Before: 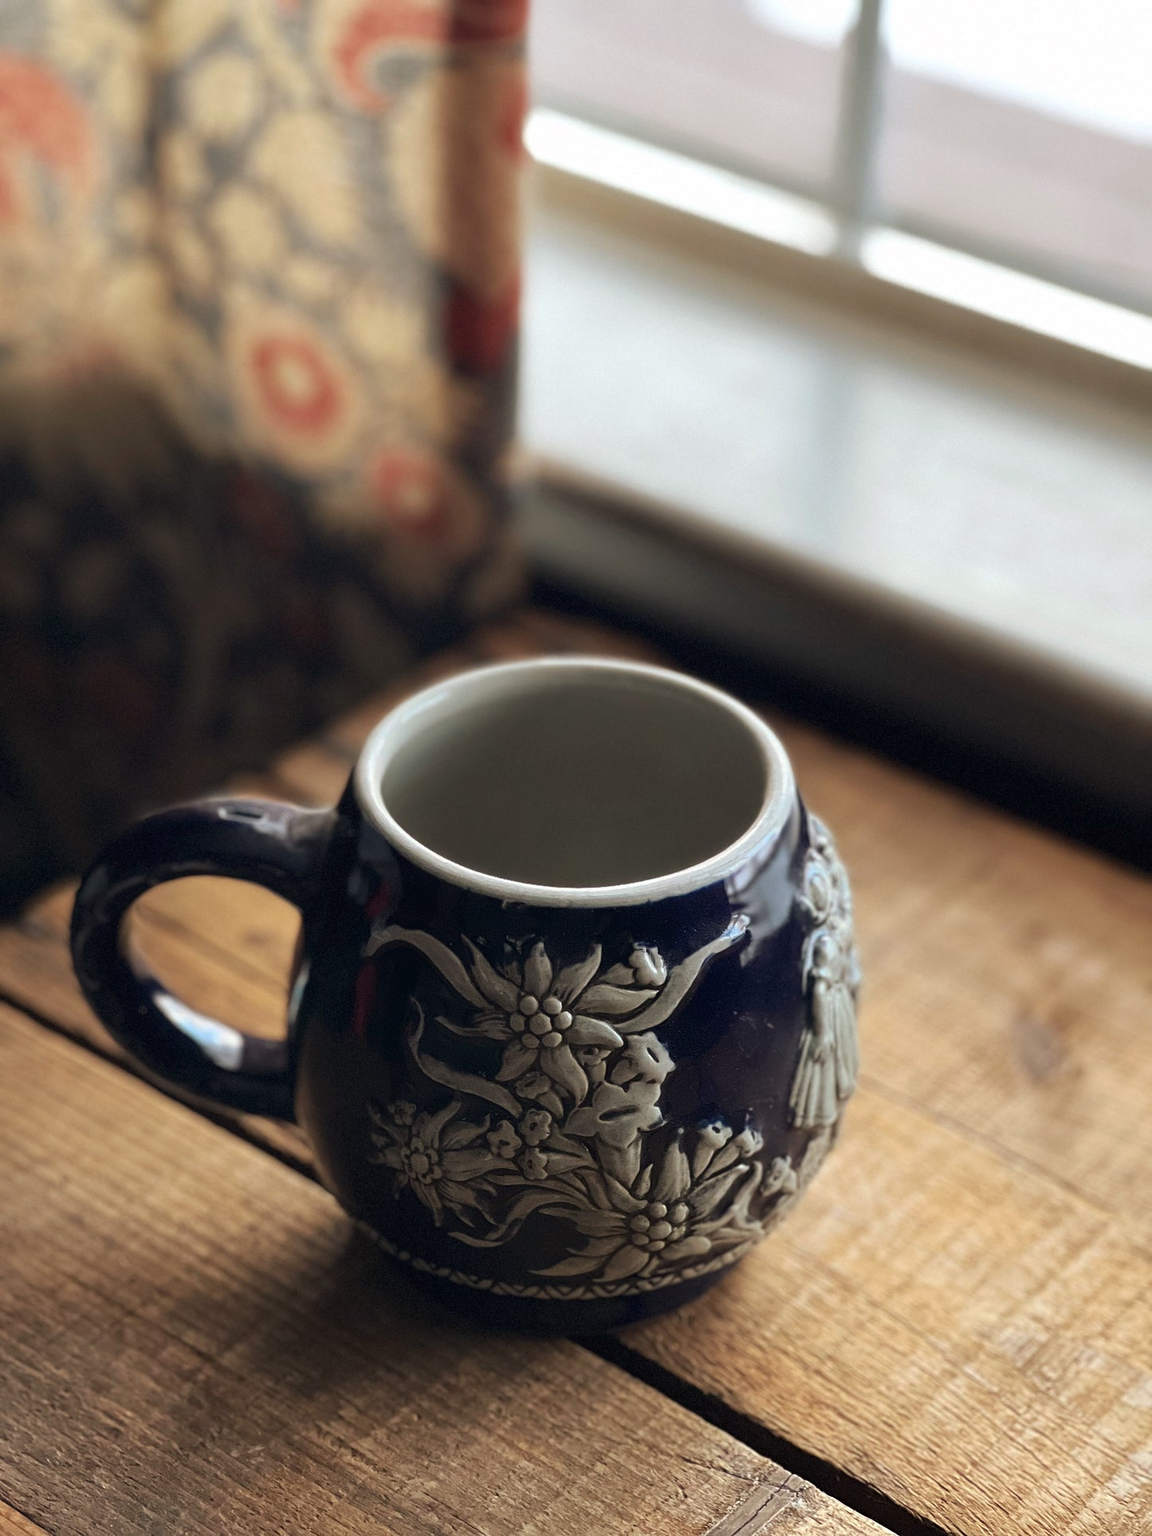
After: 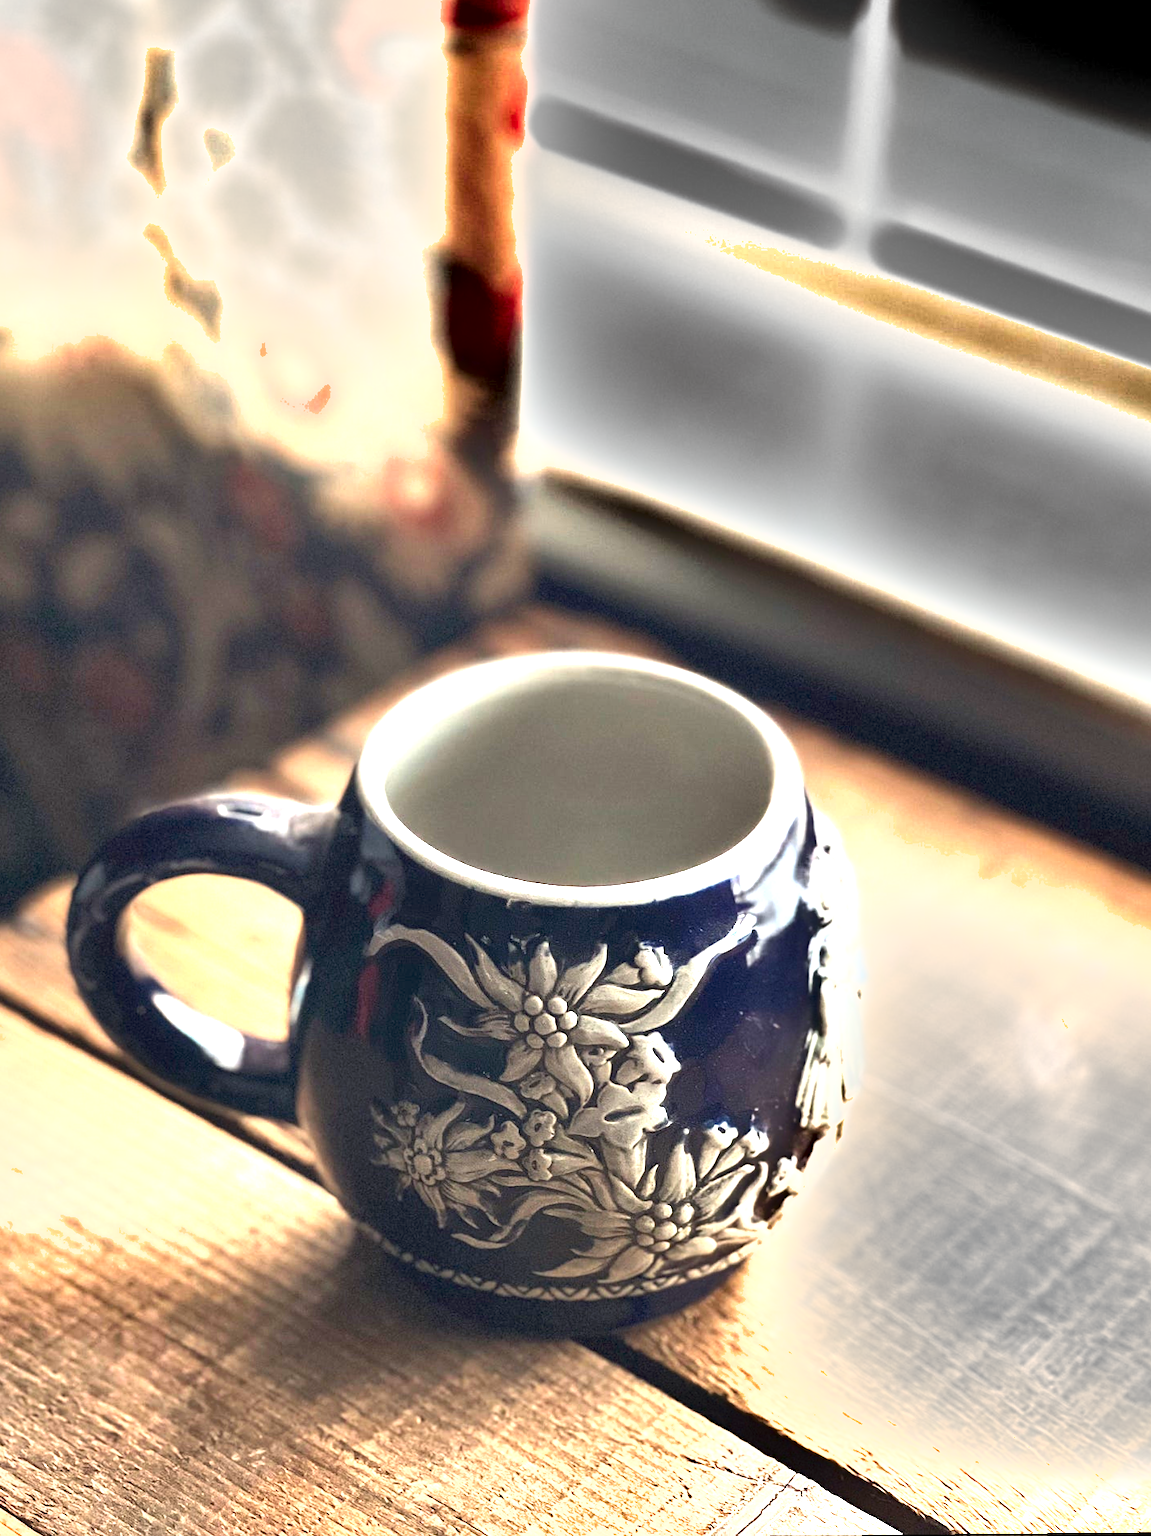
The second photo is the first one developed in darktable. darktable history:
rotate and perspective: rotation 0.174°, lens shift (vertical) 0.013, lens shift (horizontal) 0.019, shear 0.001, automatic cropping original format, crop left 0.007, crop right 0.991, crop top 0.016, crop bottom 0.997
exposure: black level correction 0, exposure 2.327 EV, compensate exposure bias true, compensate highlight preservation false
shadows and highlights: shadows 32.83, highlights -47.7, soften with gaussian
